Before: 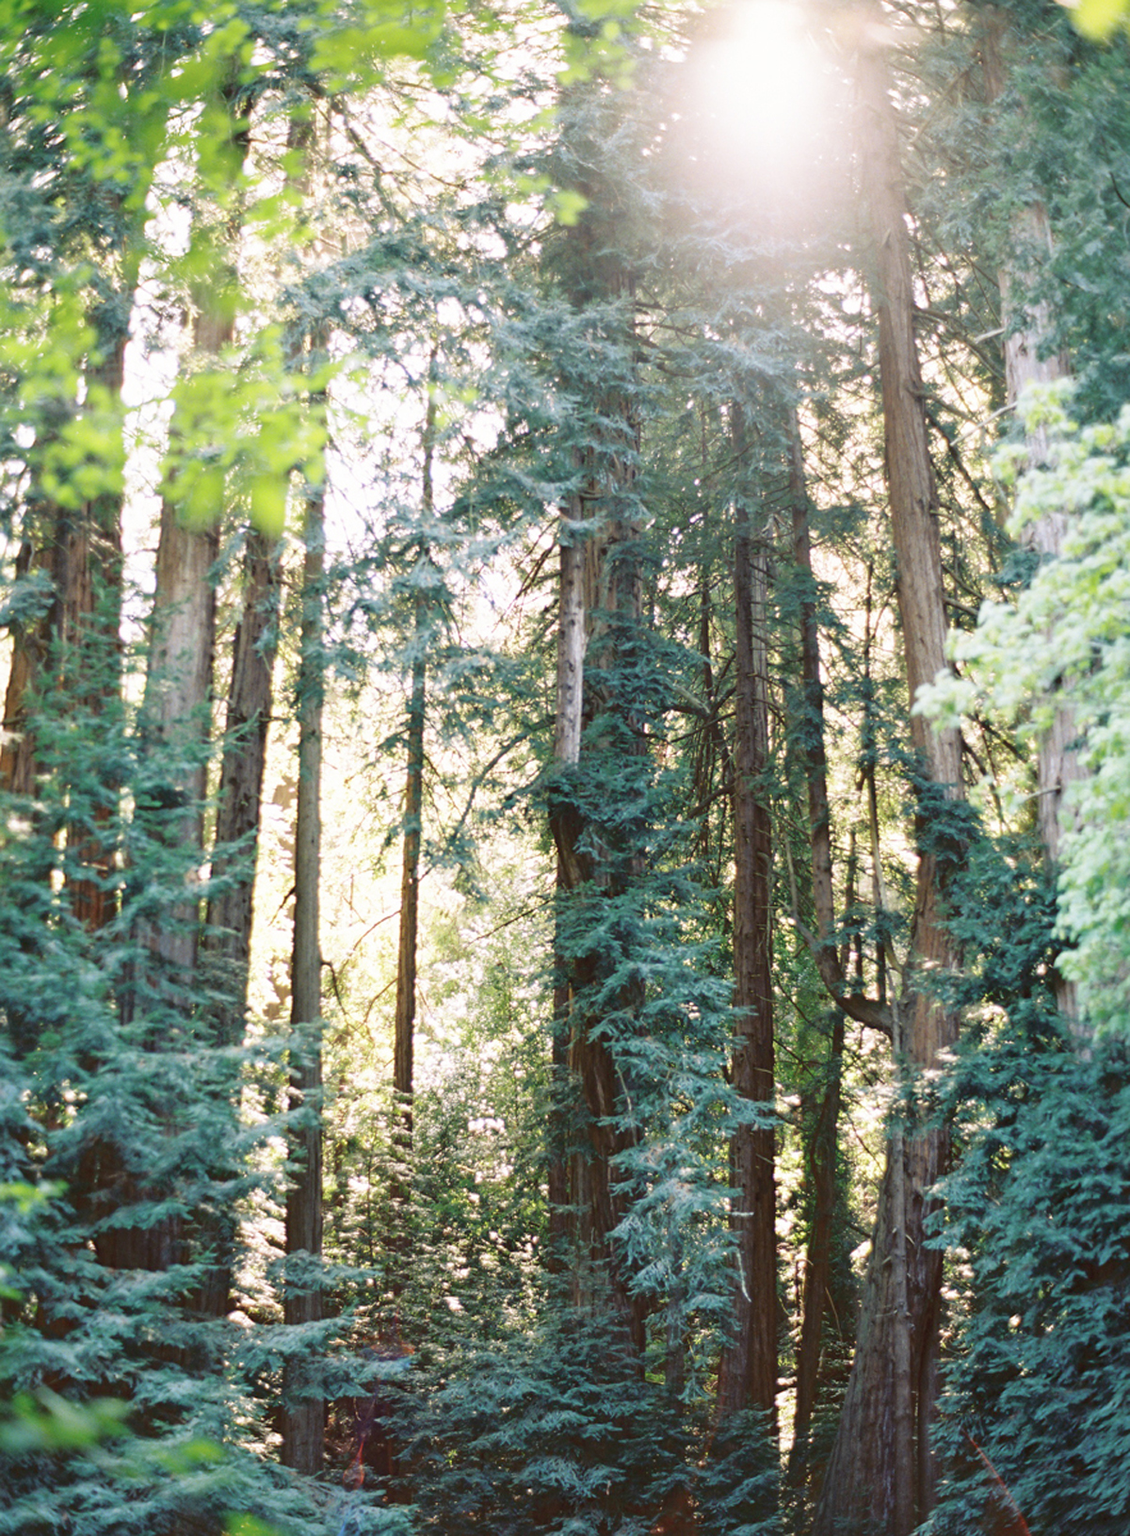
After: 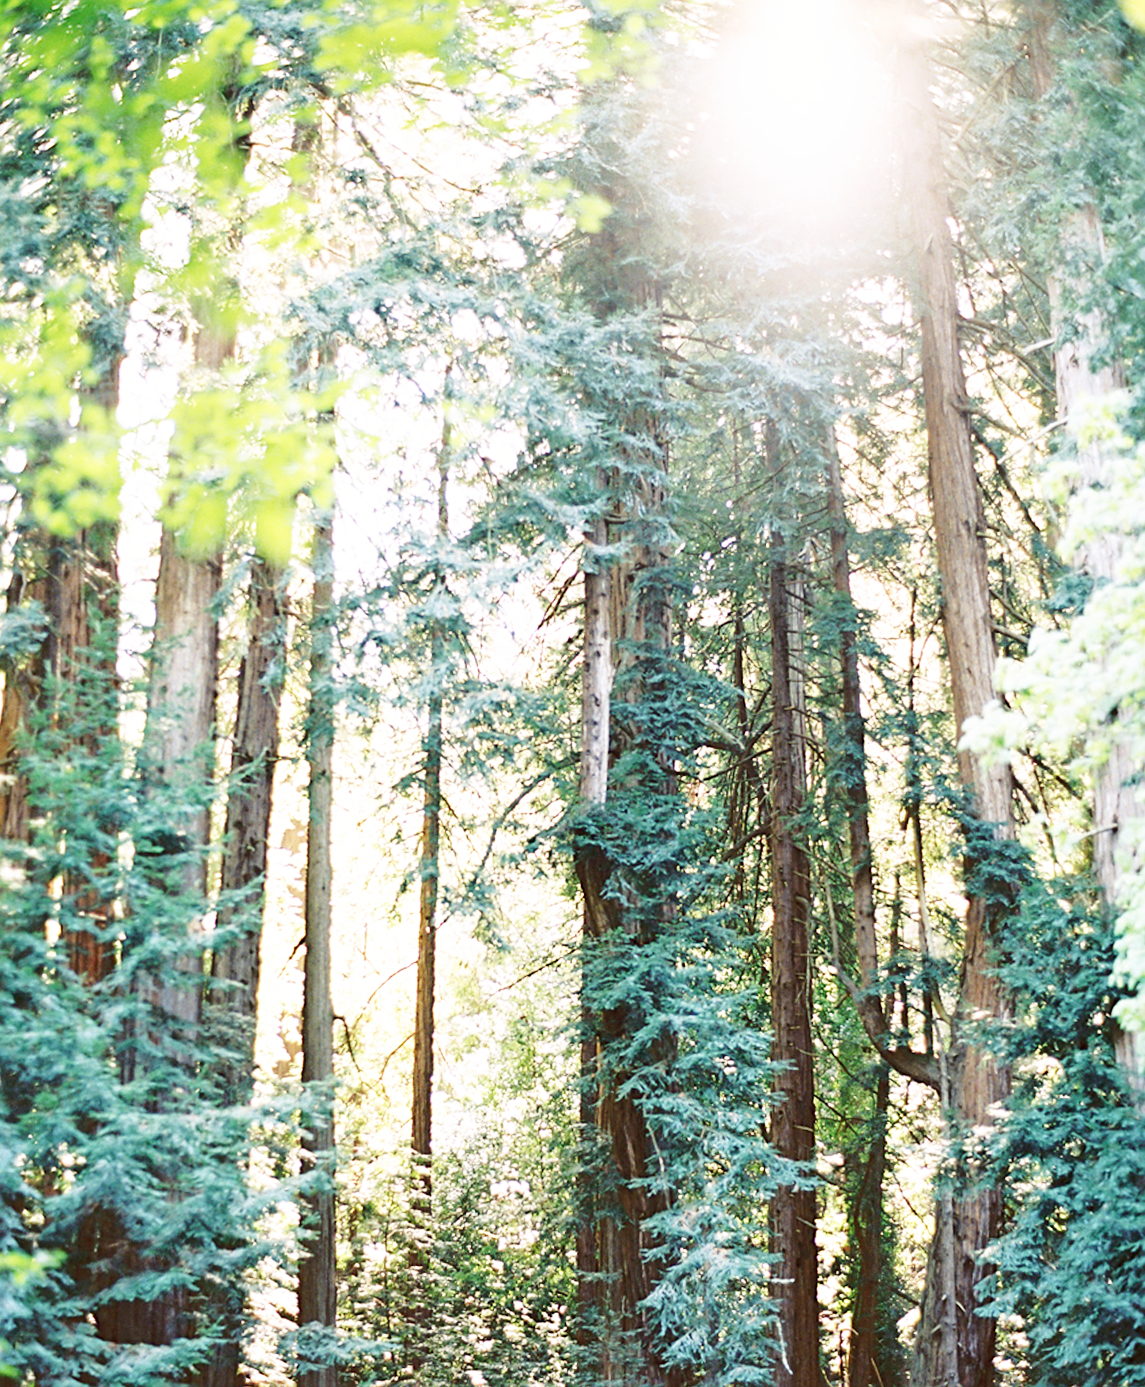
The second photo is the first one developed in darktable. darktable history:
base curve: curves: ch0 [(0, 0) (0.005, 0.002) (0.15, 0.3) (0.4, 0.7) (0.75, 0.95) (1, 1)], preserve colors none
sharpen: on, module defaults
crop and rotate: angle 0.381°, left 0.317%, right 3.373%, bottom 14.183%
